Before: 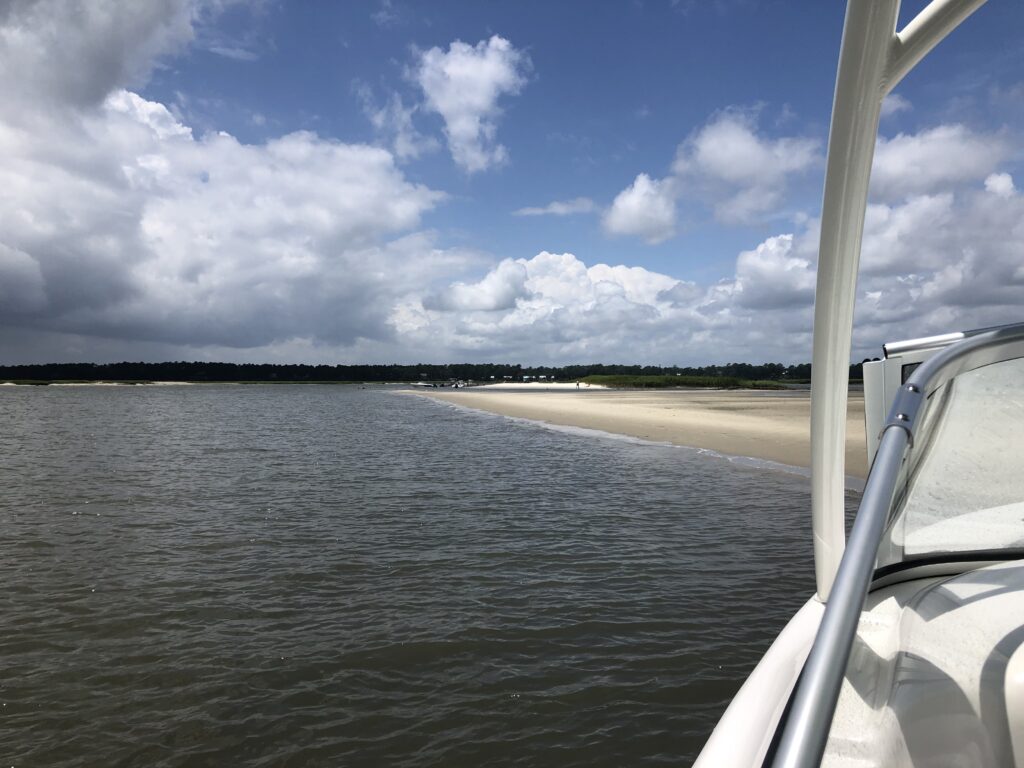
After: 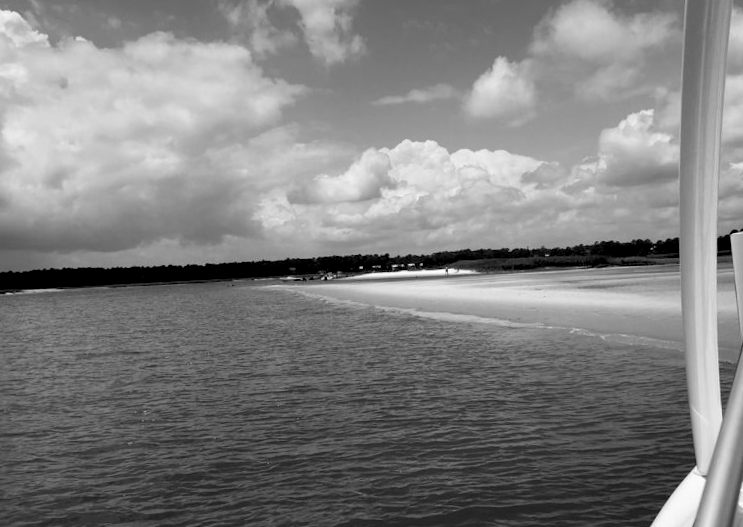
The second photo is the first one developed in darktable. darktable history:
rotate and perspective: rotation -3°, crop left 0.031, crop right 0.968, crop top 0.07, crop bottom 0.93
crop and rotate: left 11.831%, top 11.346%, right 13.429%, bottom 13.899%
tone equalizer: on, module defaults
monochrome: a -6.99, b 35.61, size 1.4
exposure: black level correction 0.012, compensate highlight preservation false
